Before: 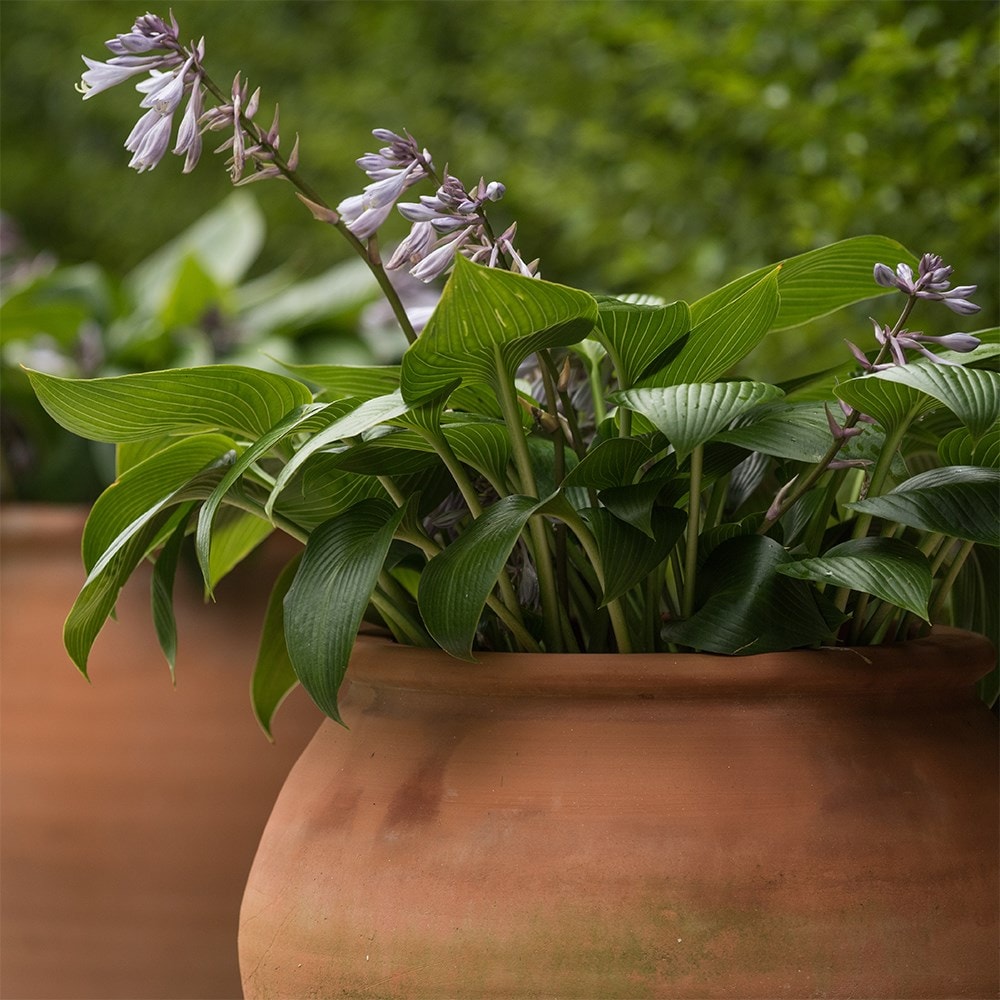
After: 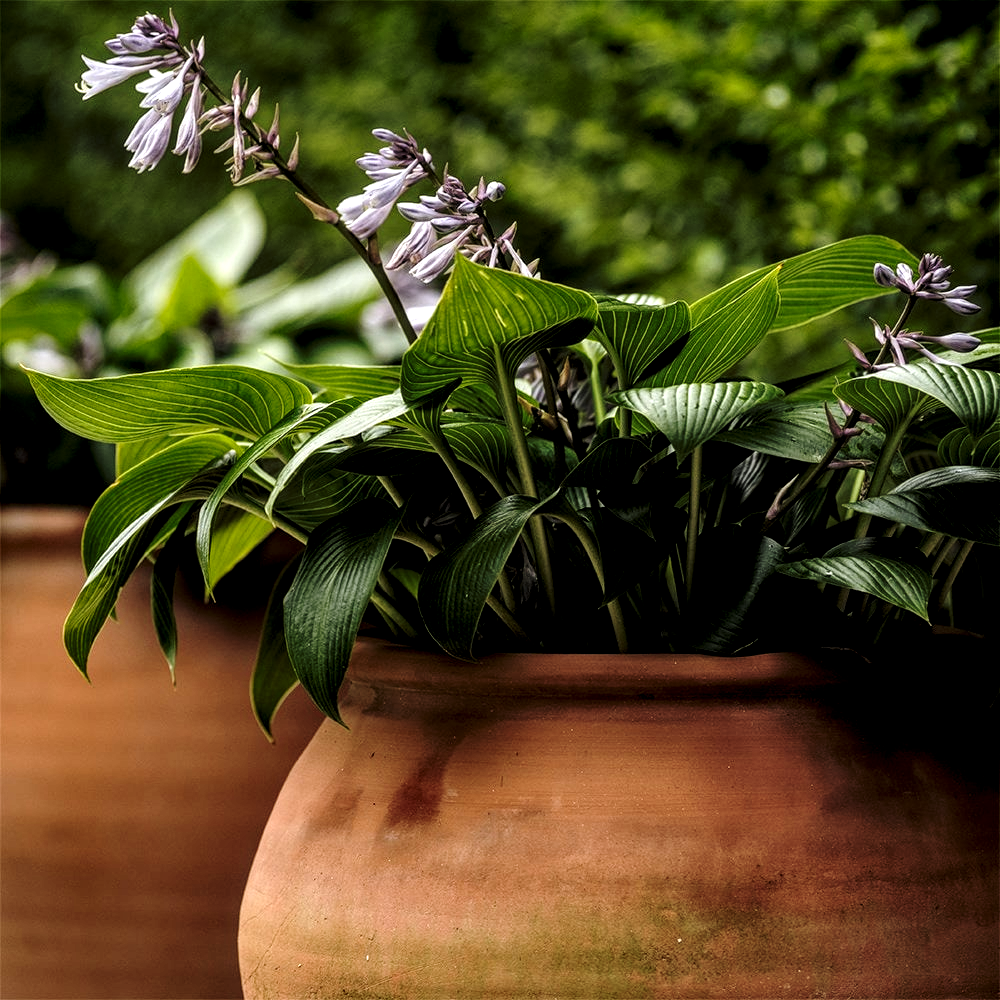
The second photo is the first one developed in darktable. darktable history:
local contrast: highlights 60%, shadows 60%, detail 160%
base curve: curves: ch0 [(0, 0) (0.073, 0.04) (0.157, 0.139) (0.492, 0.492) (0.758, 0.758) (1, 1)], preserve colors none
levels: black 8.53%, levels [0.062, 0.494, 0.925]
